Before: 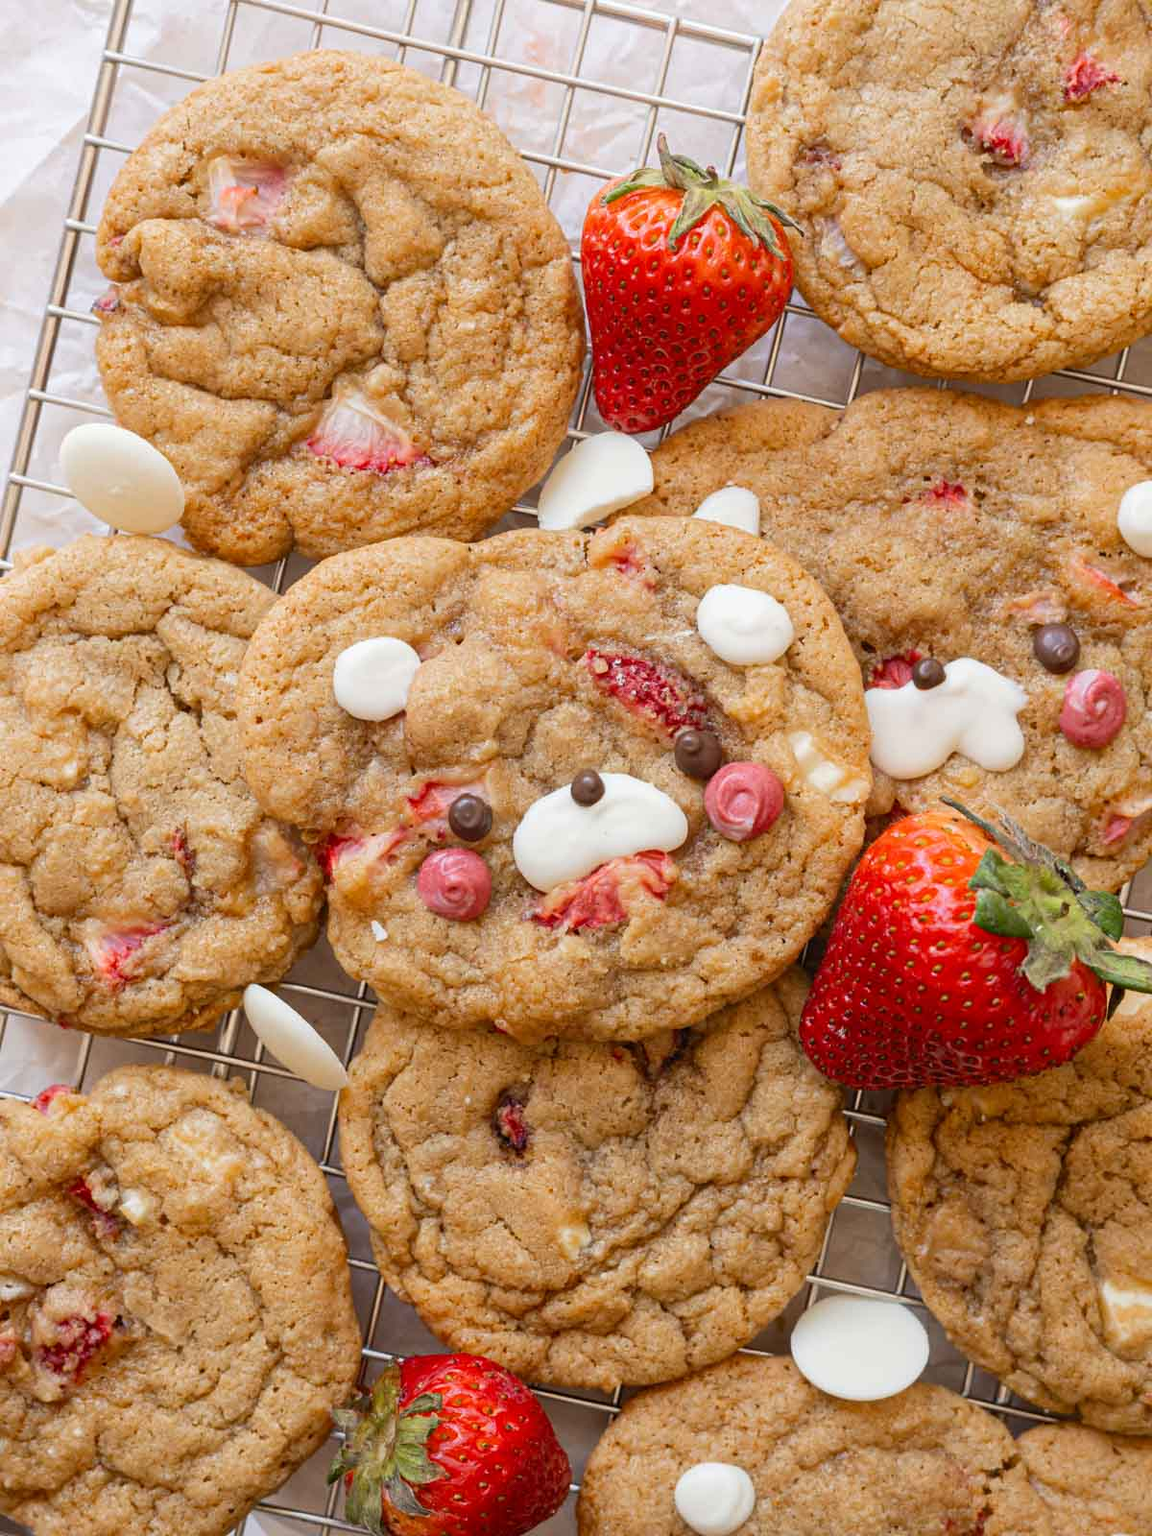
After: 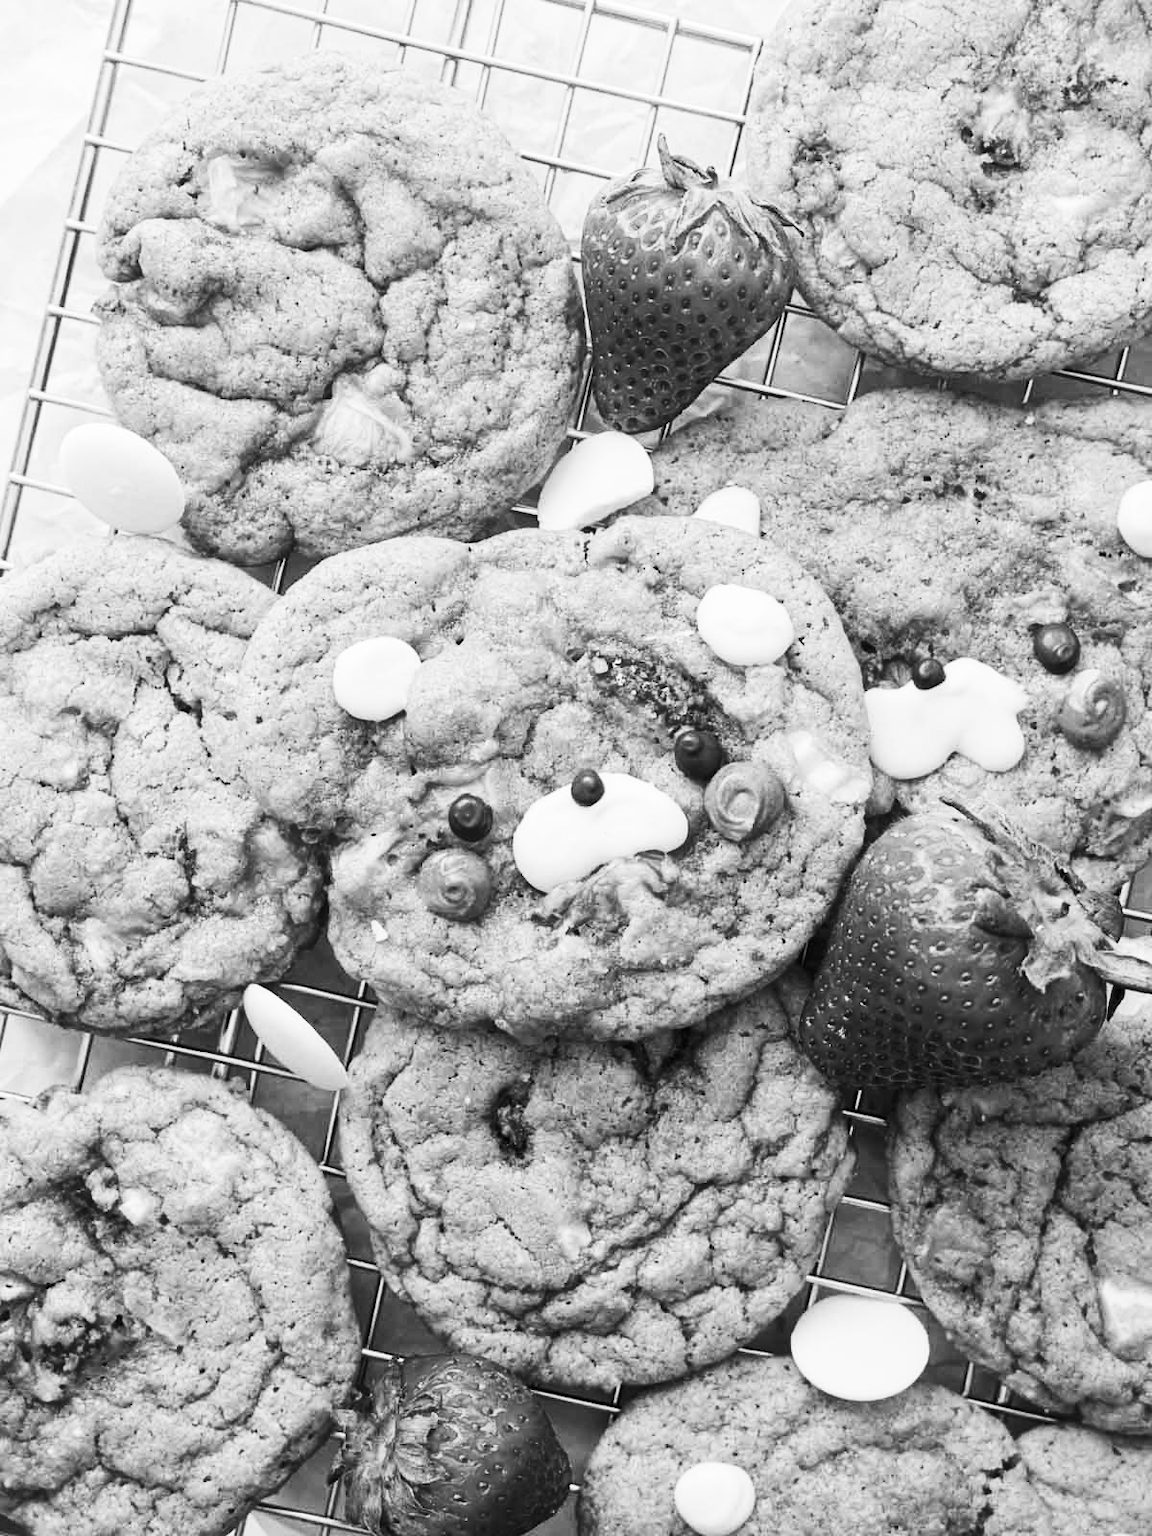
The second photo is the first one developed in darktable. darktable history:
contrast brightness saturation: contrast 0.39, brightness 0.1
color zones: curves: ch1 [(0, -0.014) (0.143, -0.013) (0.286, -0.013) (0.429, -0.016) (0.571, -0.019) (0.714, -0.015) (0.857, 0.002) (1, -0.014)]
